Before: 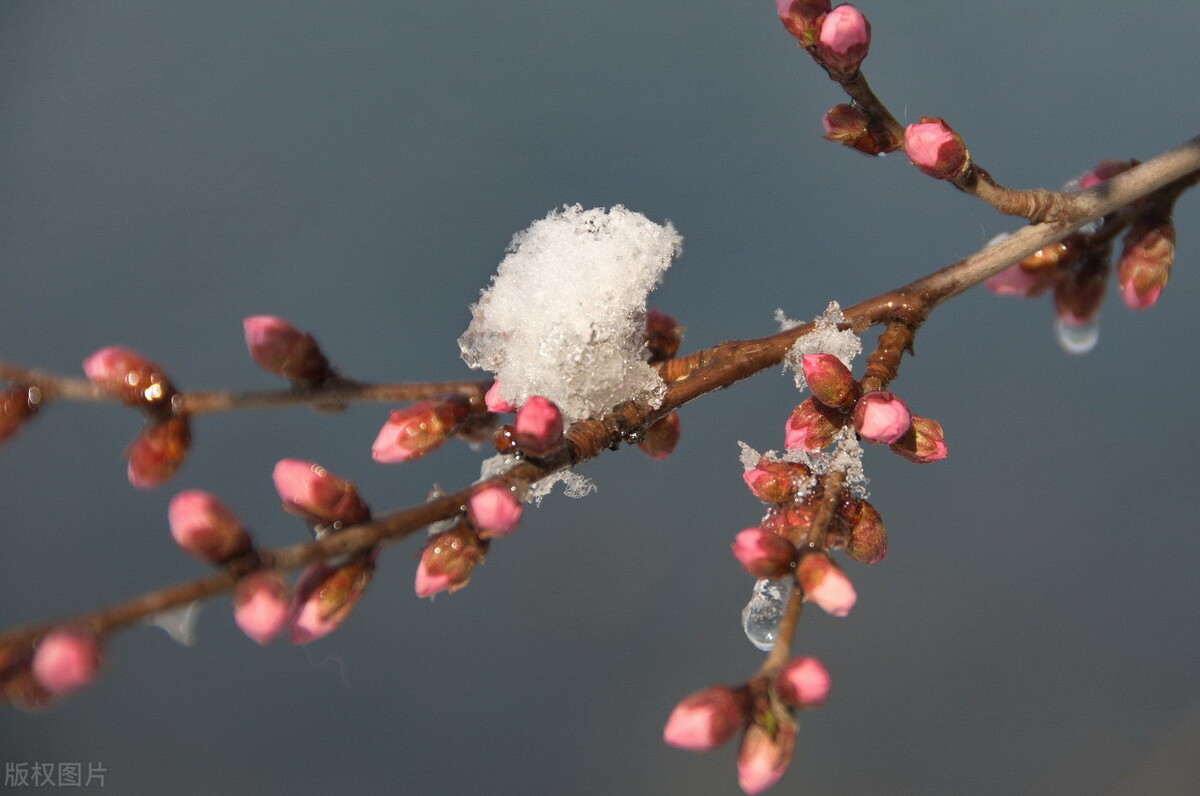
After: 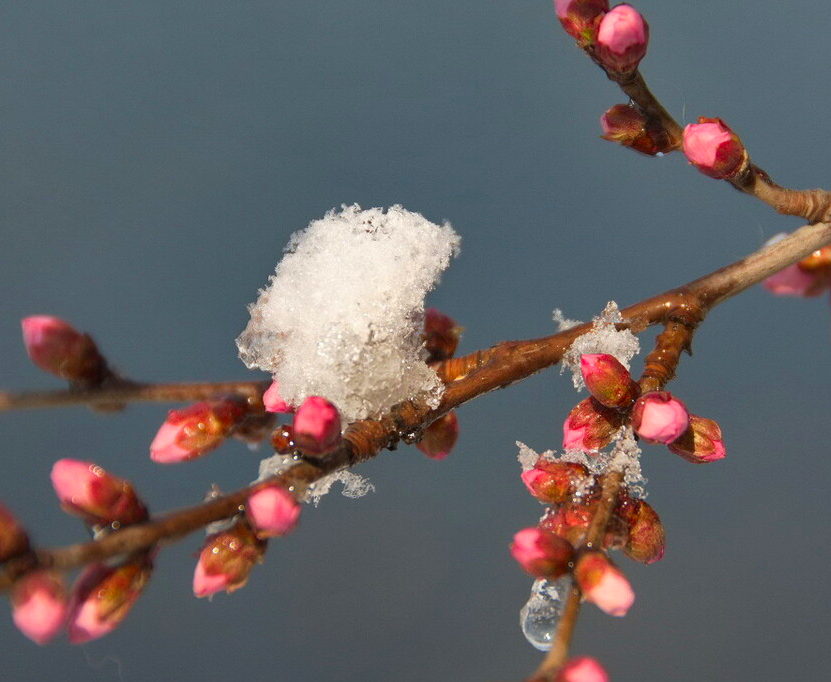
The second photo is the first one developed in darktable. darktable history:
exposure: compensate highlight preservation false
crop: left 18.539%, right 12.183%, bottom 14.277%
color correction: highlights b* -0.051, saturation 1.29
